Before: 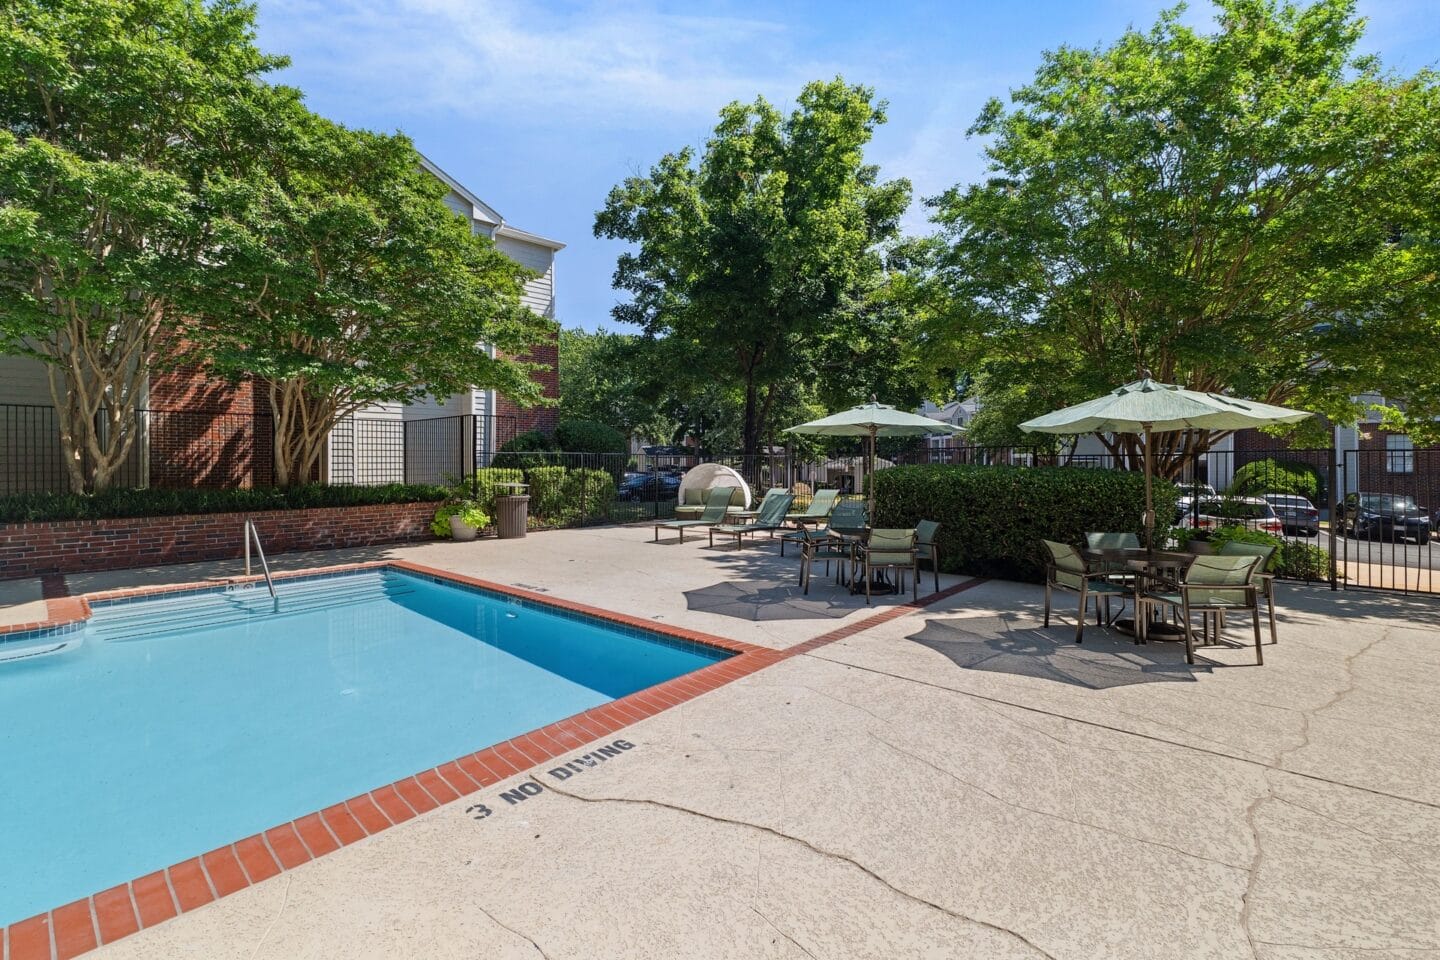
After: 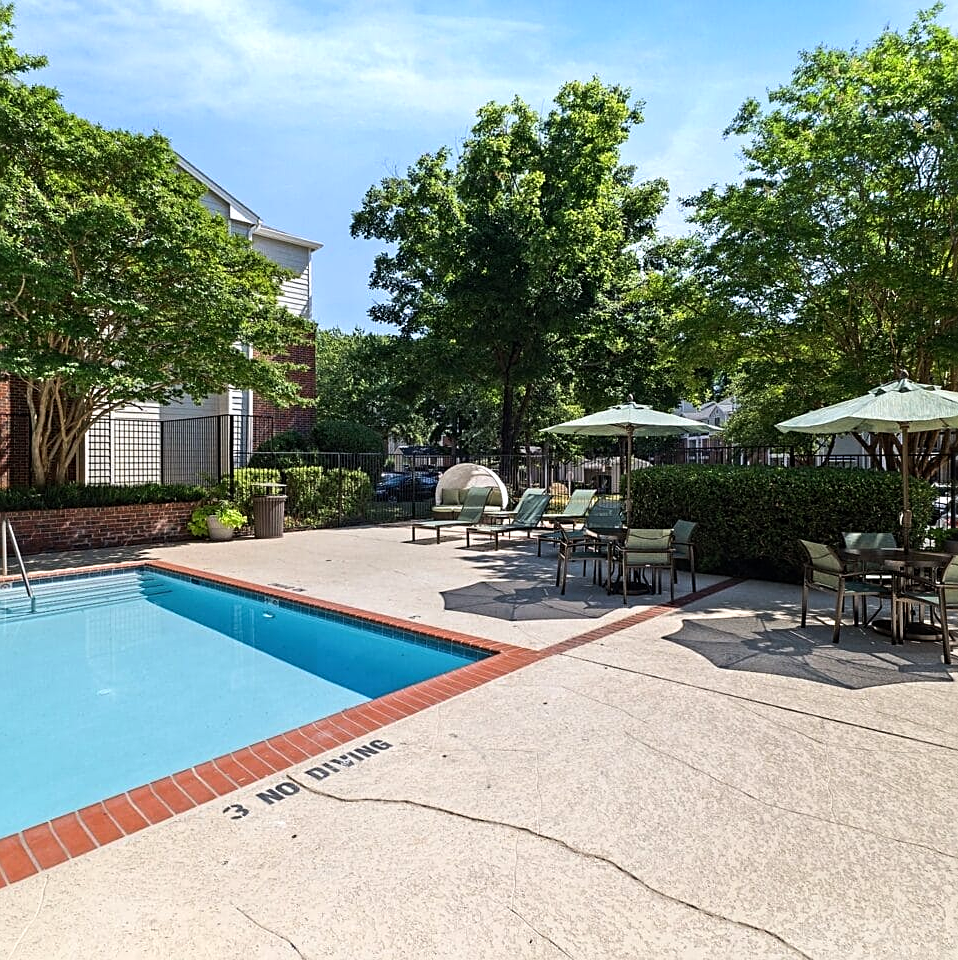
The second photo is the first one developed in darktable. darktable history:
sharpen: on, module defaults
crop: left 16.899%, right 16.556%
tone equalizer: -8 EV -0.417 EV, -7 EV -0.389 EV, -6 EV -0.333 EV, -5 EV -0.222 EV, -3 EV 0.222 EV, -2 EV 0.333 EV, -1 EV 0.389 EV, +0 EV 0.417 EV, edges refinement/feathering 500, mask exposure compensation -1.57 EV, preserve details no
